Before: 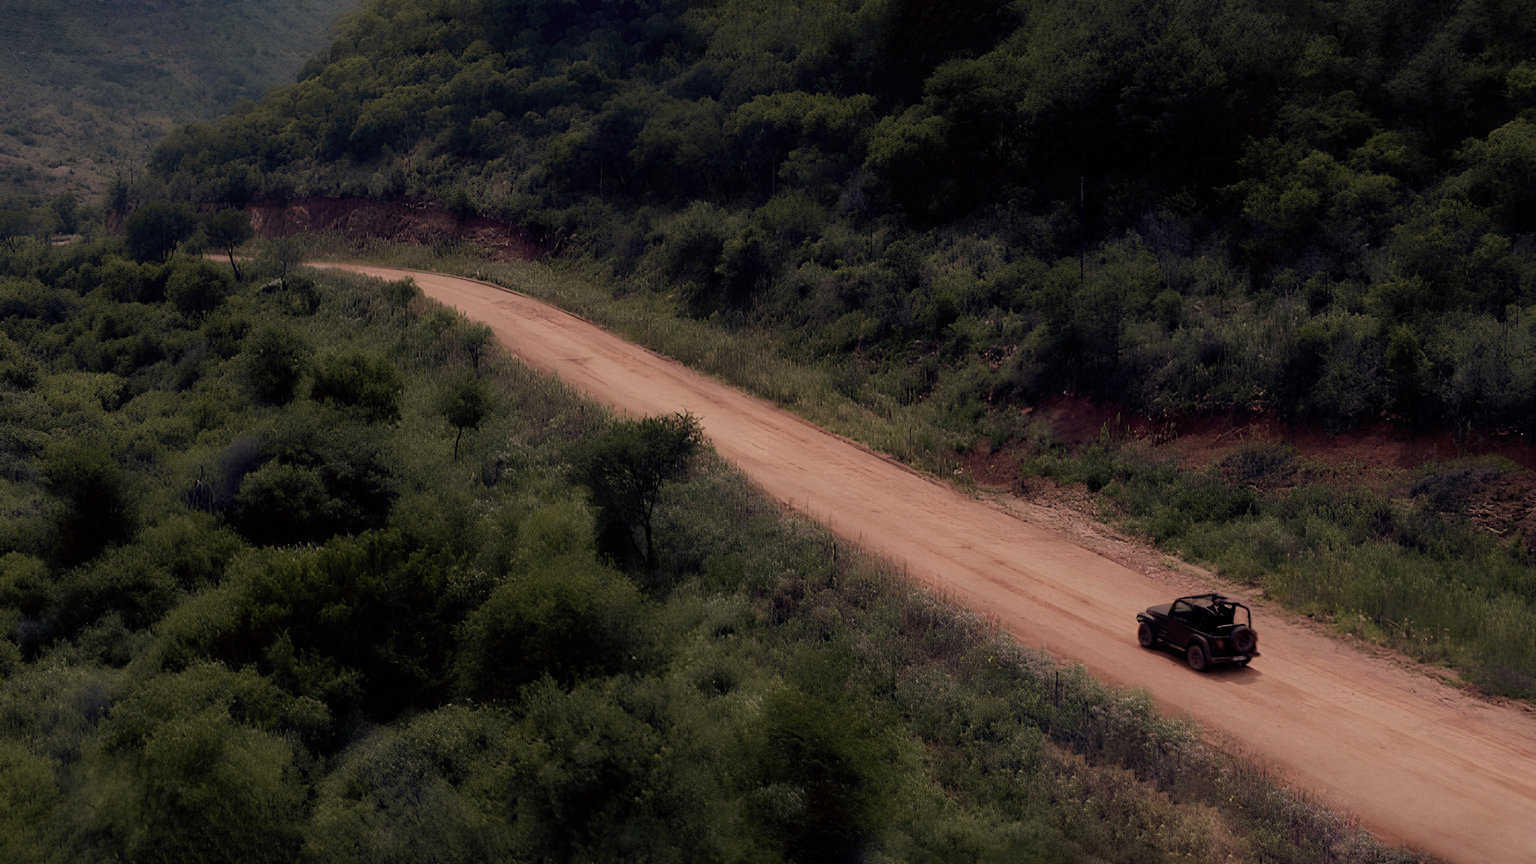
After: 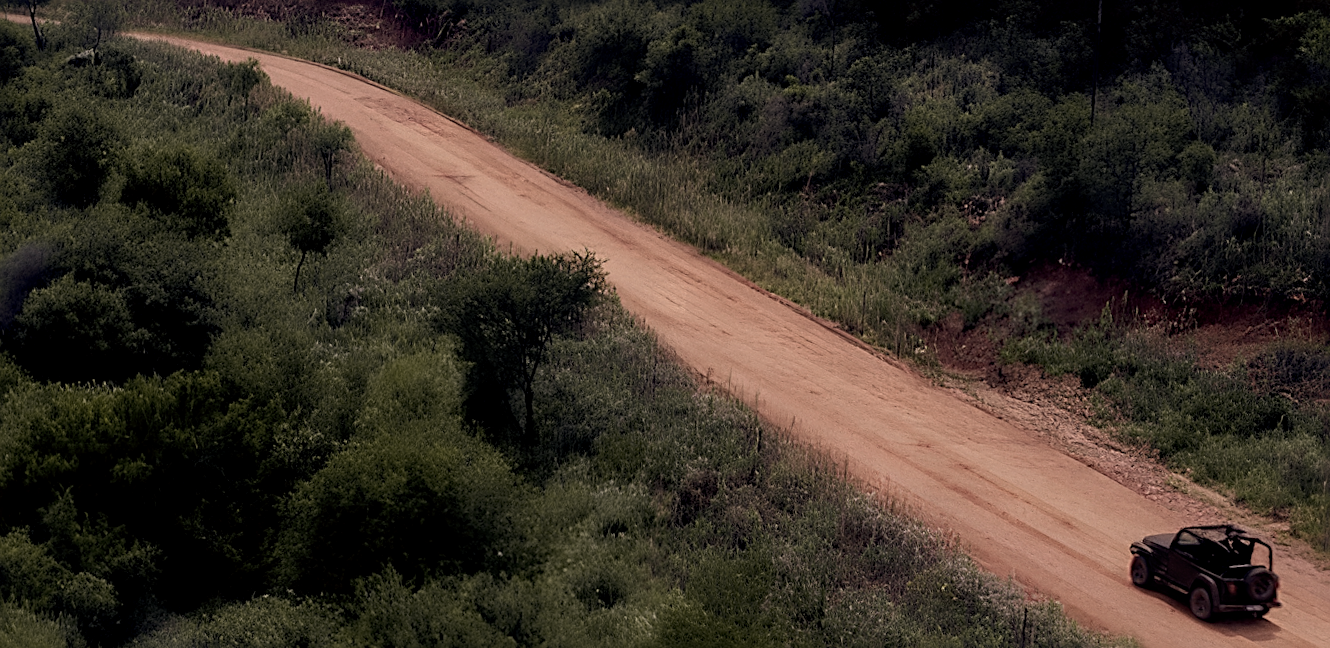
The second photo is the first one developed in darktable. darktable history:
crop and rotate: angle -4.06°, left 9.839%, top 20.459%, right 12.313%, bottom 12.038%
local contrast: on, module defaults
sharpen: on, module defaults
